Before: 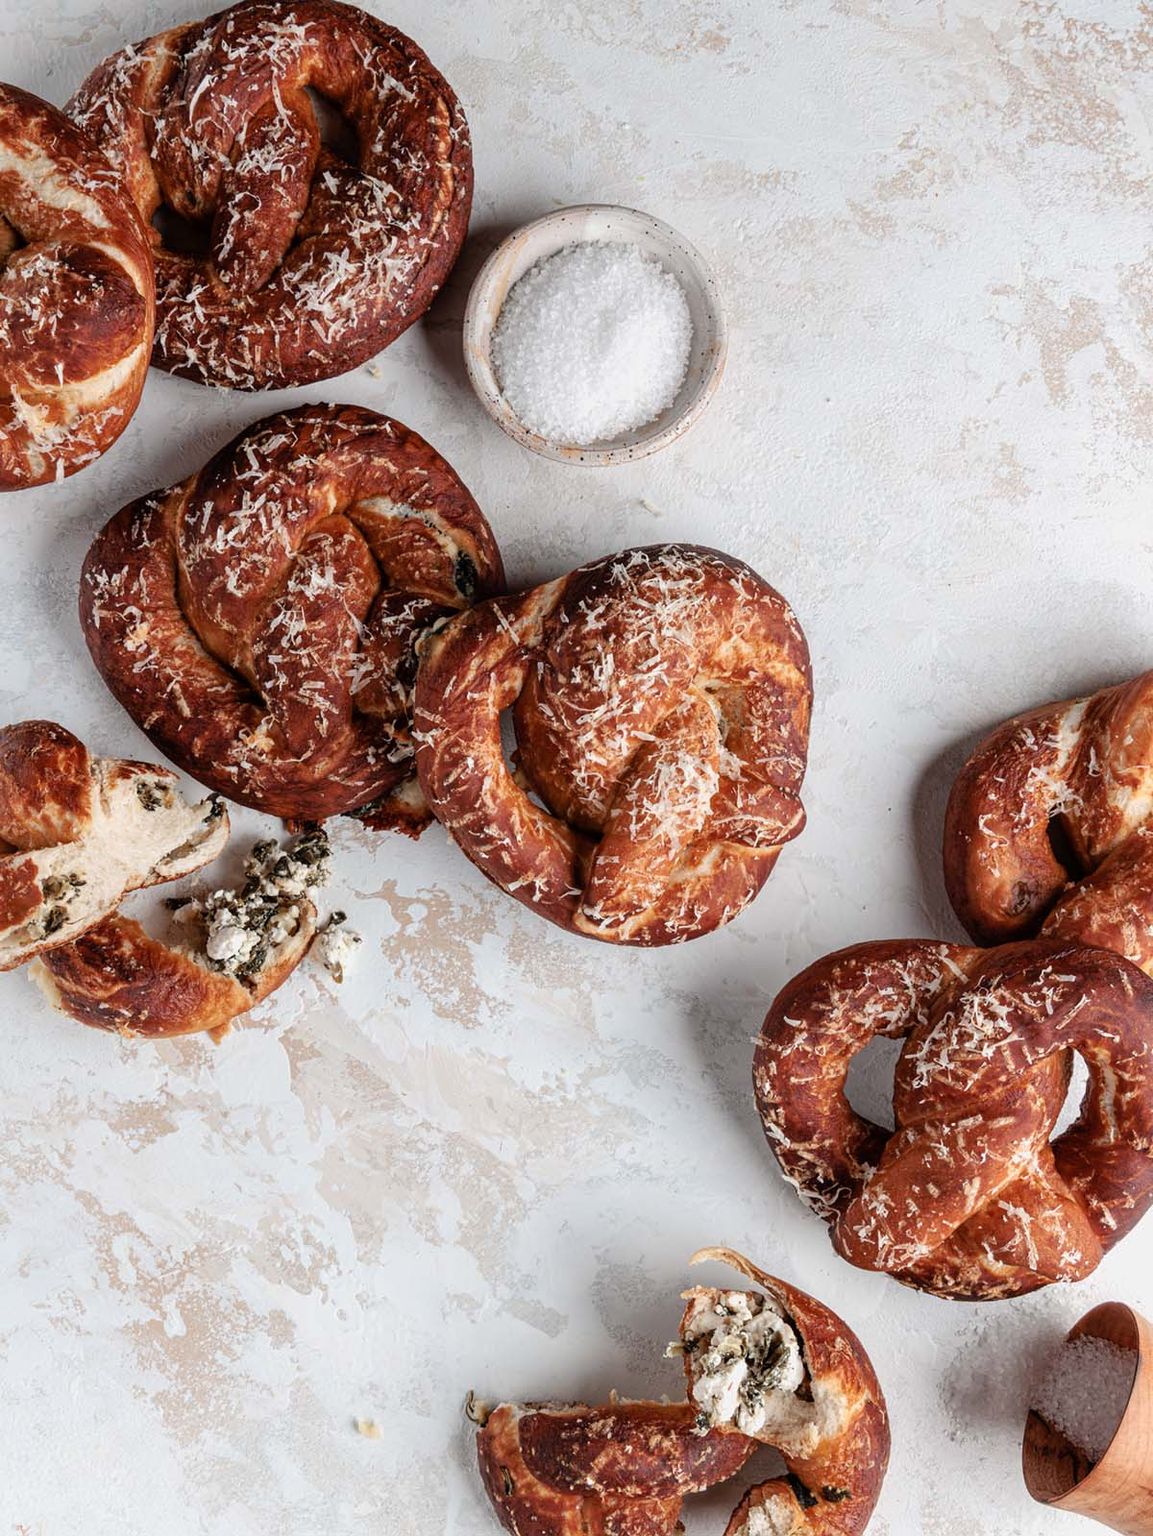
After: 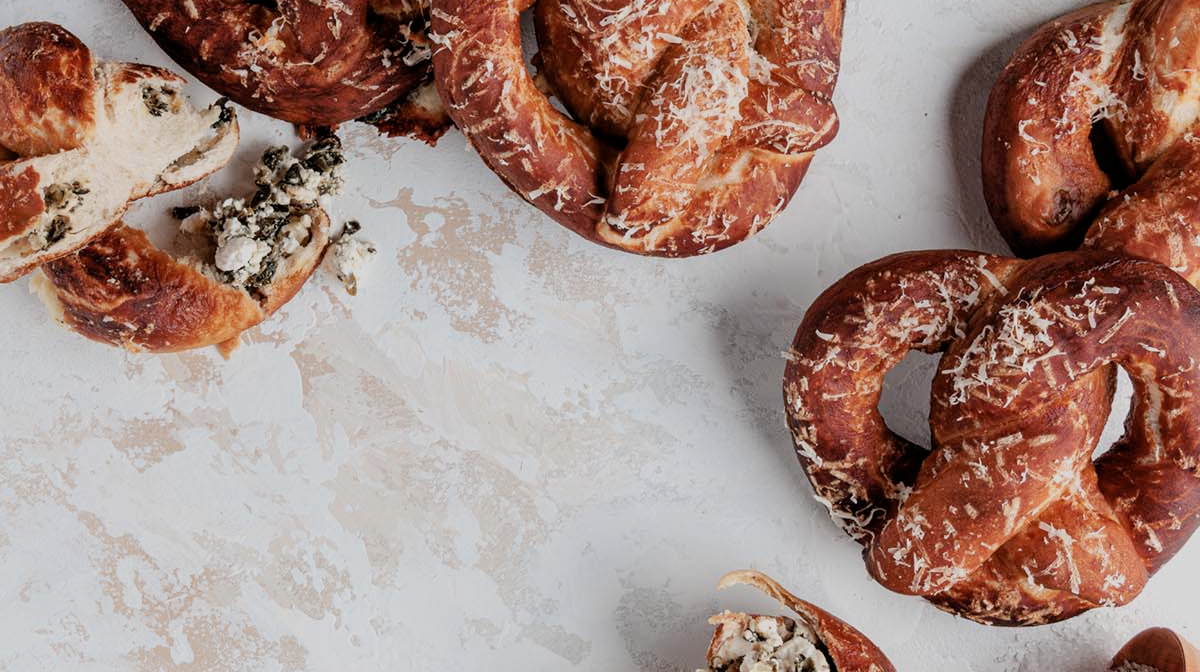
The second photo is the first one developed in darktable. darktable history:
filmic rgb: white relative exposure 3.8 EV, hardness 4.35
crop: top 45.551%, bottom 12.262%
